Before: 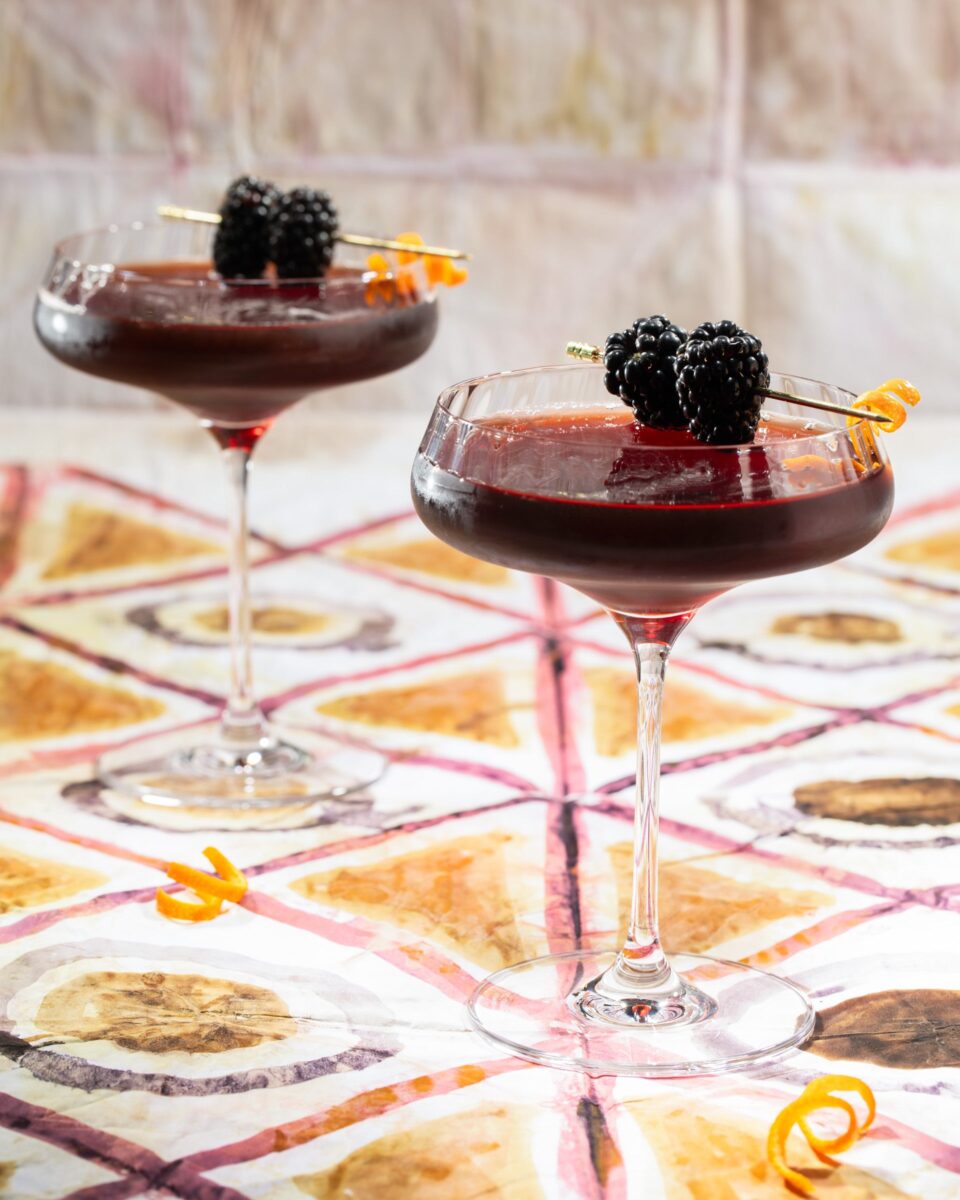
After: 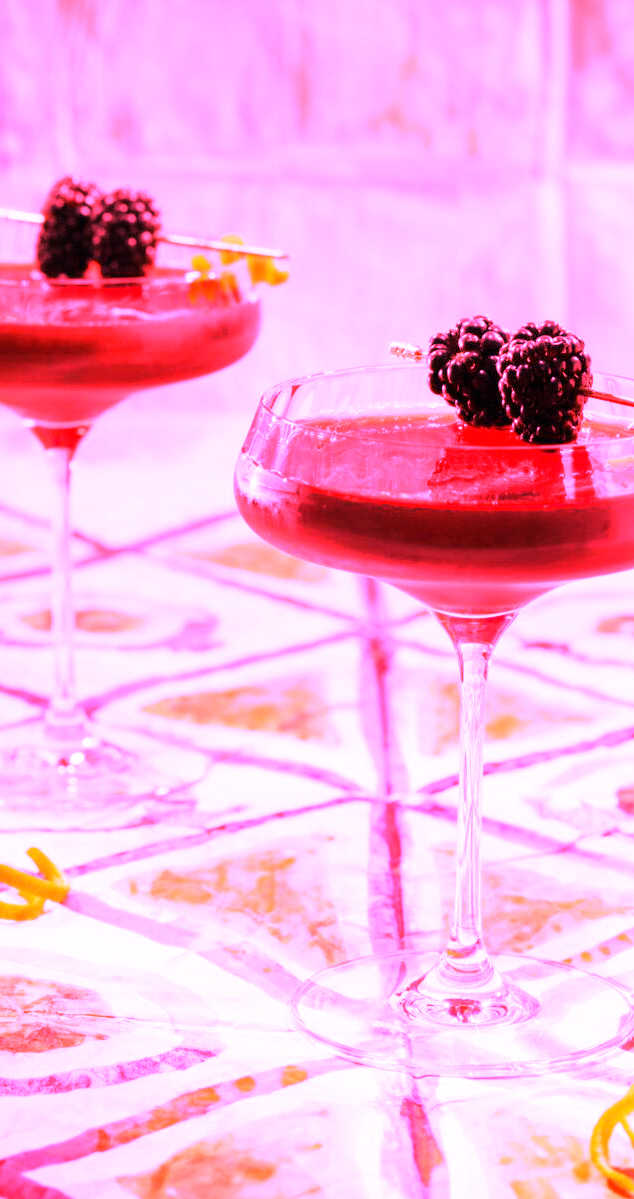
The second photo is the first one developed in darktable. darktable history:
white balance: red 4.26, blue 1.802
crop and rotate: left 18.442%, right 15.508%
